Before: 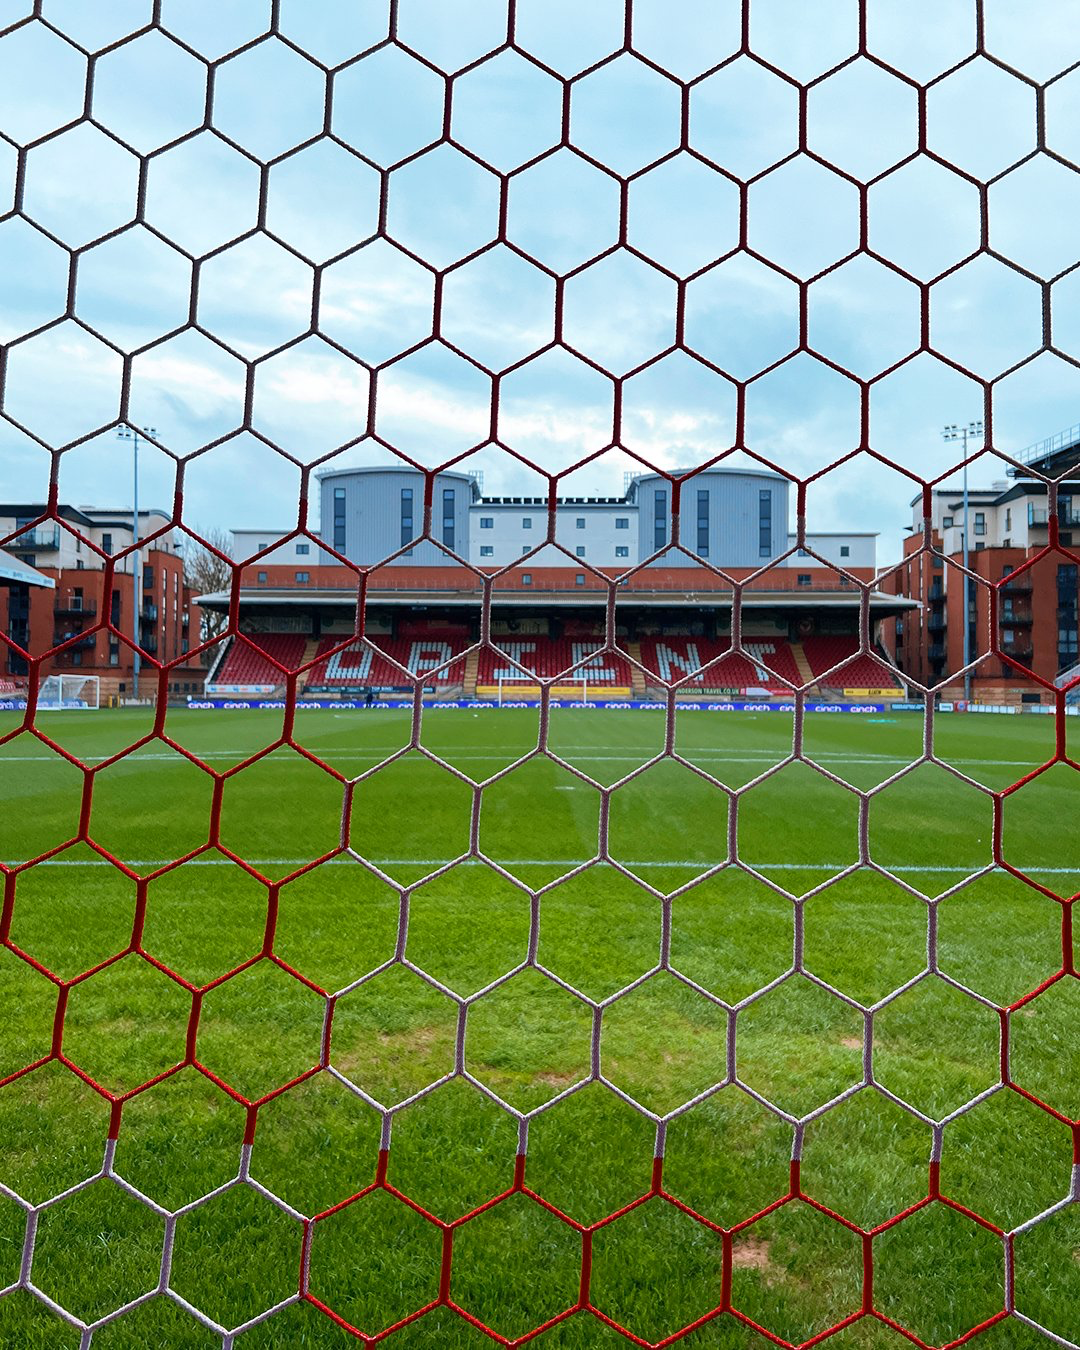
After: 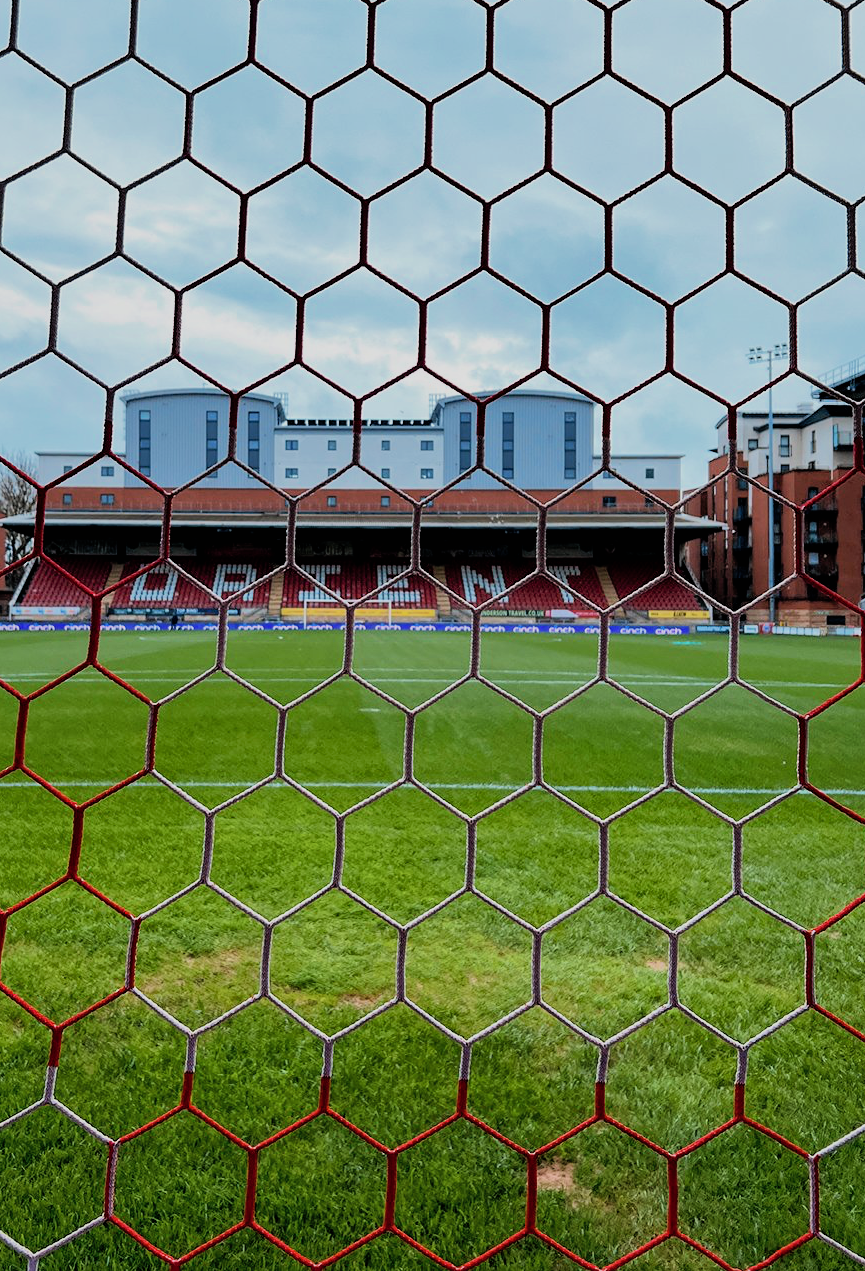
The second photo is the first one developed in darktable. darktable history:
shadows and highlights: on, module defaults
crop and rotate: left 18.092%, top 5.835%, right 1.749%
filmic rgb: black relative exposure -4.97 EV, white relative exposure 3.97 EV, hardness 2.89, contrast 1.4
